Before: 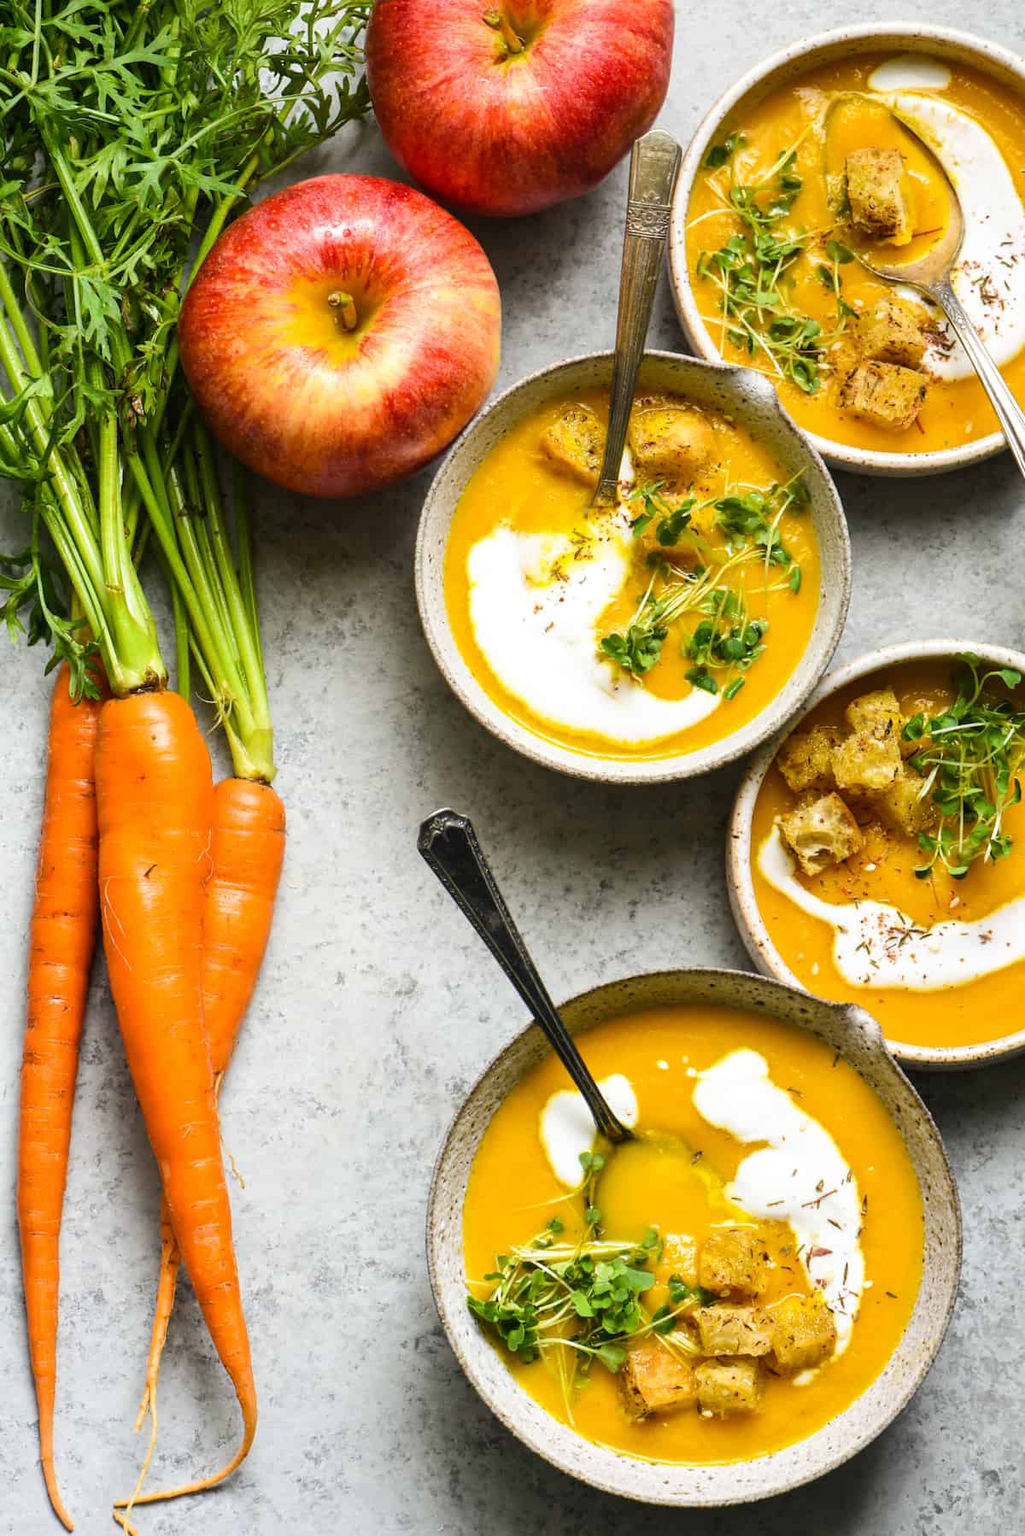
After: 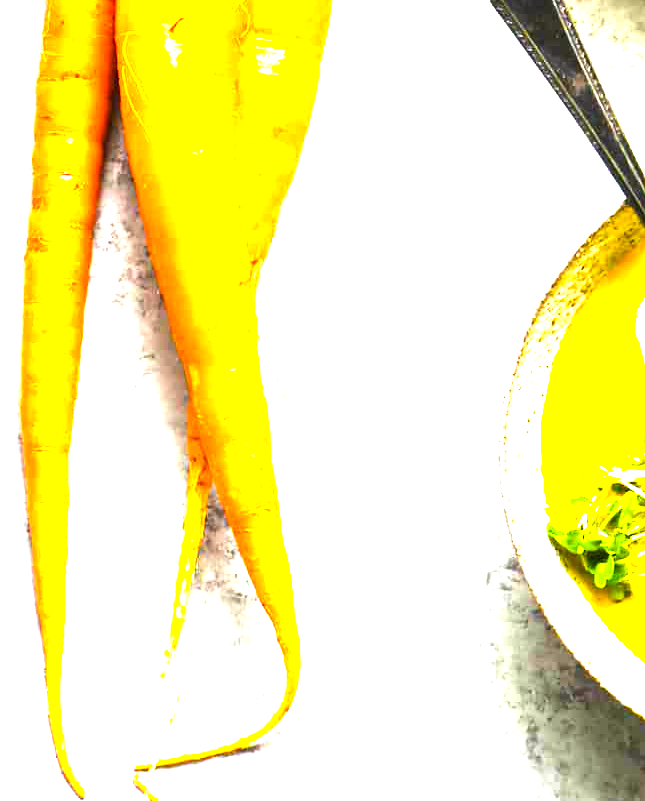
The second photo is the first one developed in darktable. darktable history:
color balance rgb: shadows lift › chroma 1.03%, shadows lift › hue 30.54°, perceptual saturation grading › global saturation 35.523%, perceptual brilliance grading › global brilliance 30.501%, perceptual brilliance grading › highlights 12.437%, perceptual brilliance grading › mid-tones 23.812%, global vibrance 20%
crop and rotate: top 55.313%, right 46.244%, bottom 0.109%
exposure: black level correction 0, exposure 1.199 EV, compensate highlight preservation false
